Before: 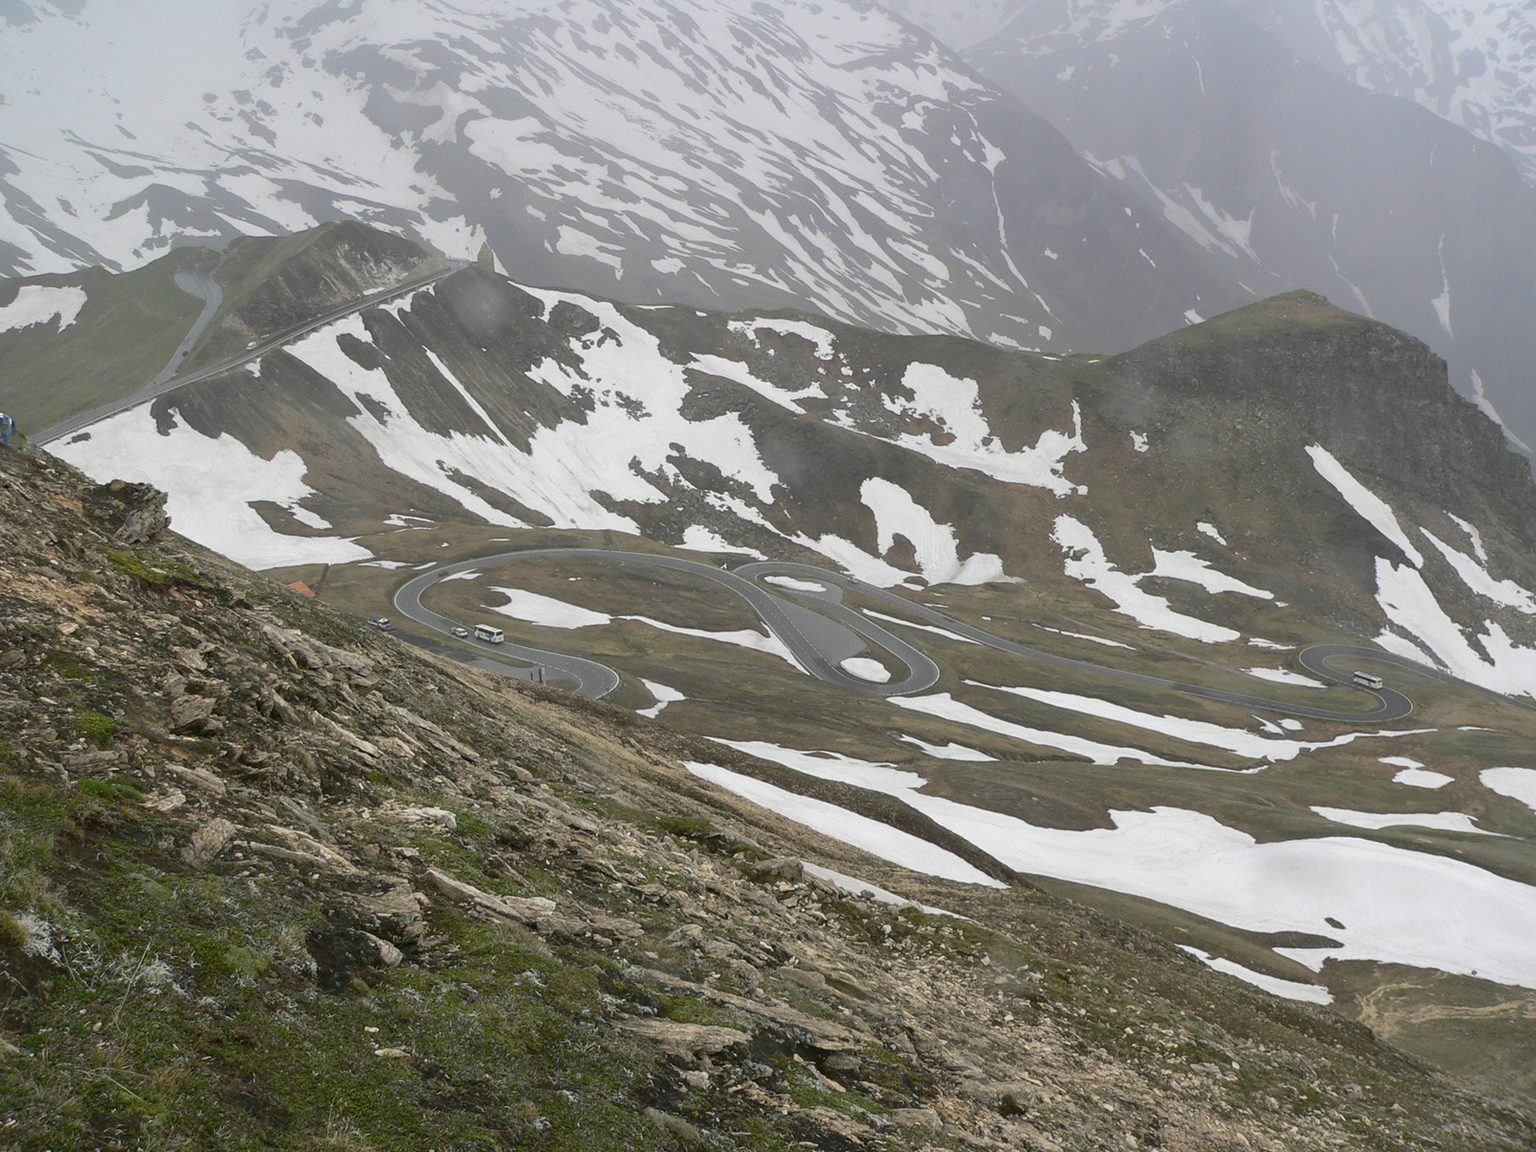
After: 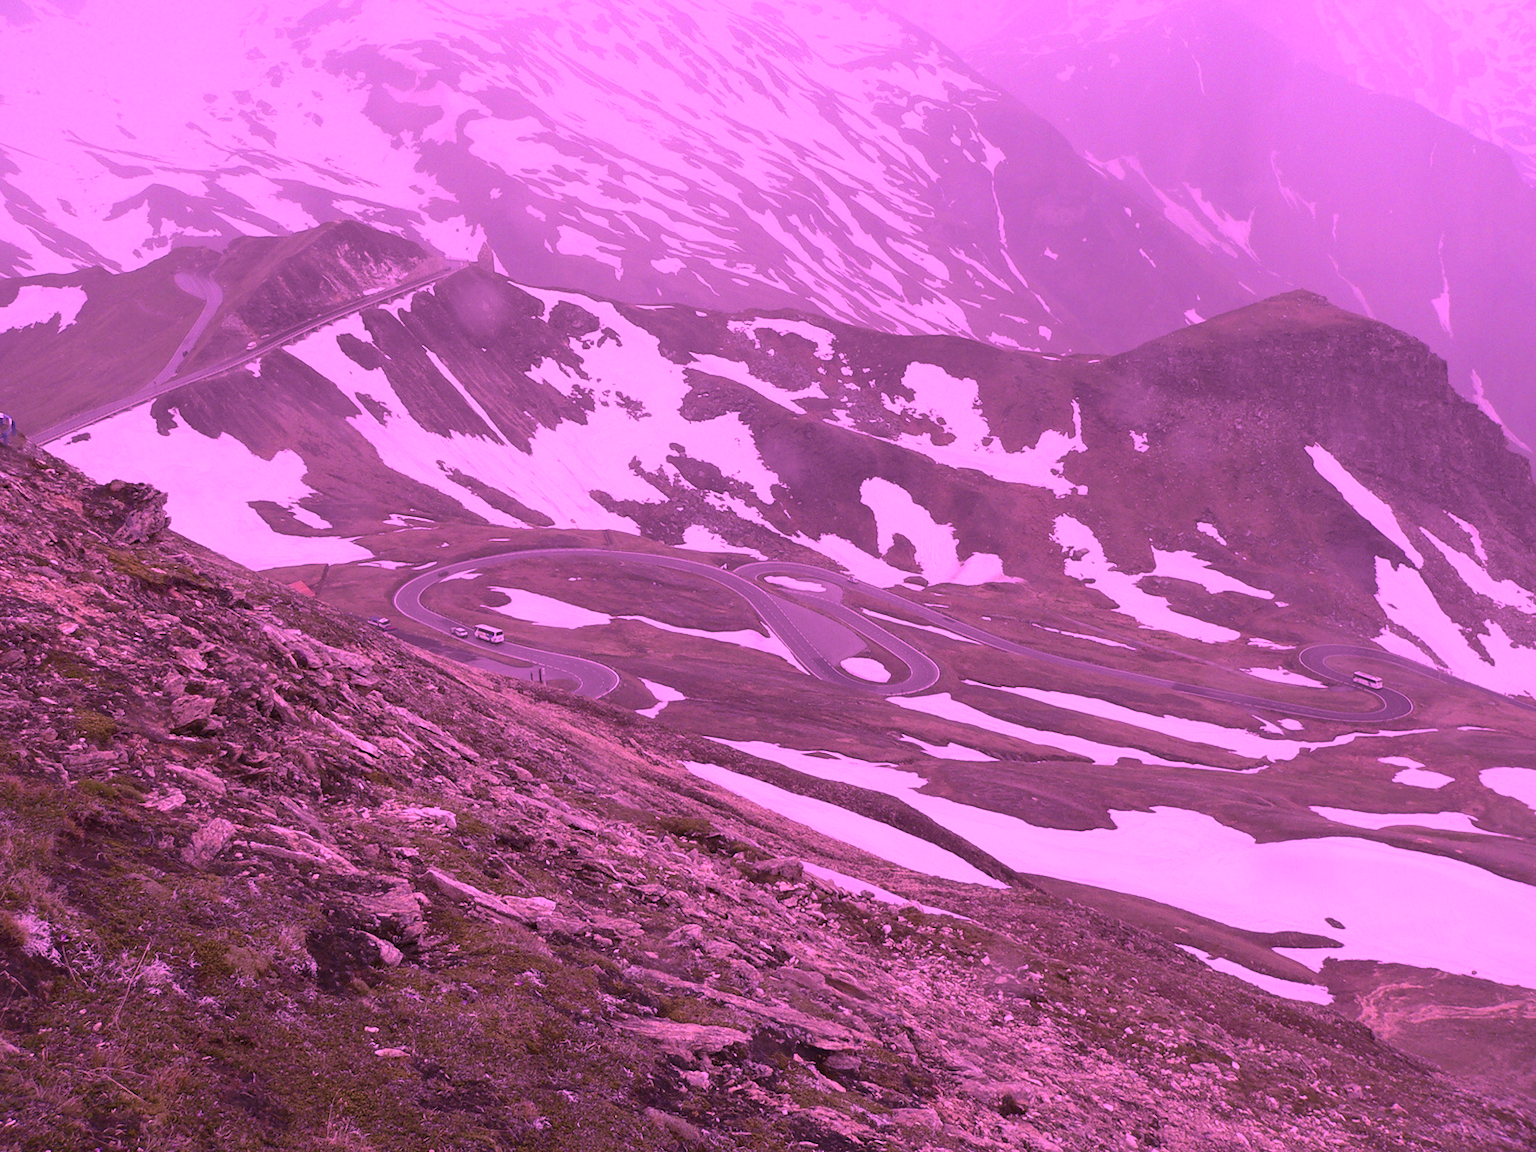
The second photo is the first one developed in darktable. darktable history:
color calibration: illuminant custom, x 0.263, y 0.52, temperature 7031.74 K
